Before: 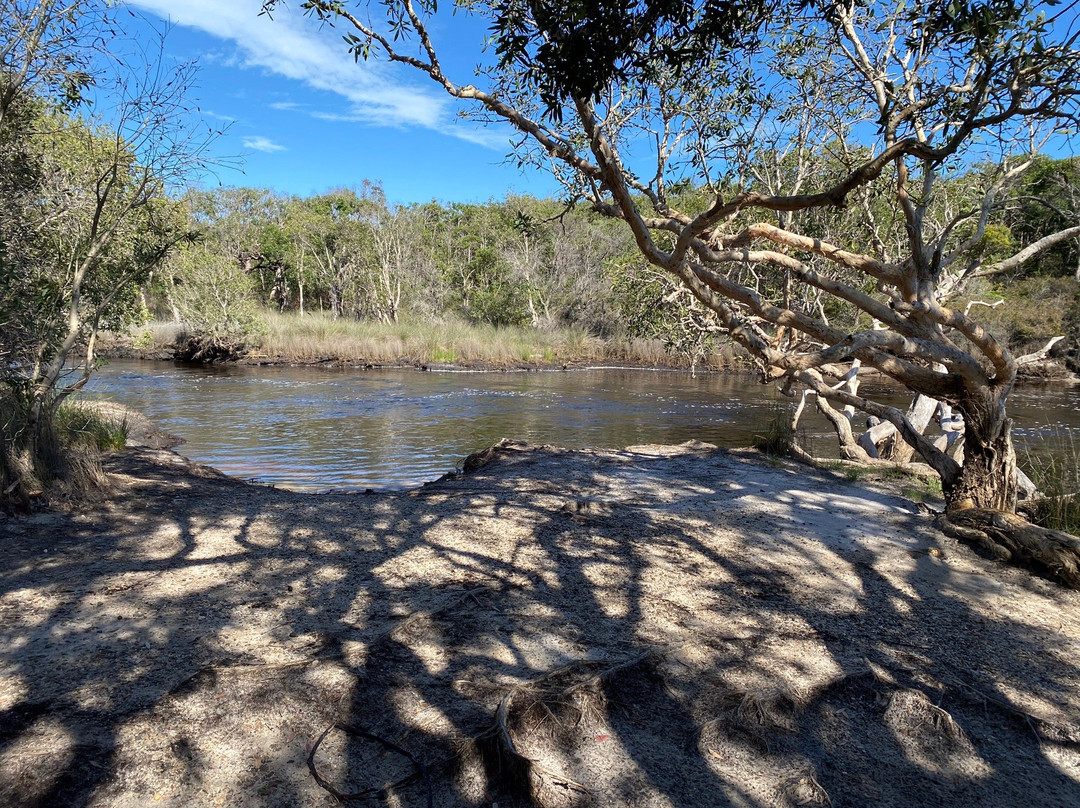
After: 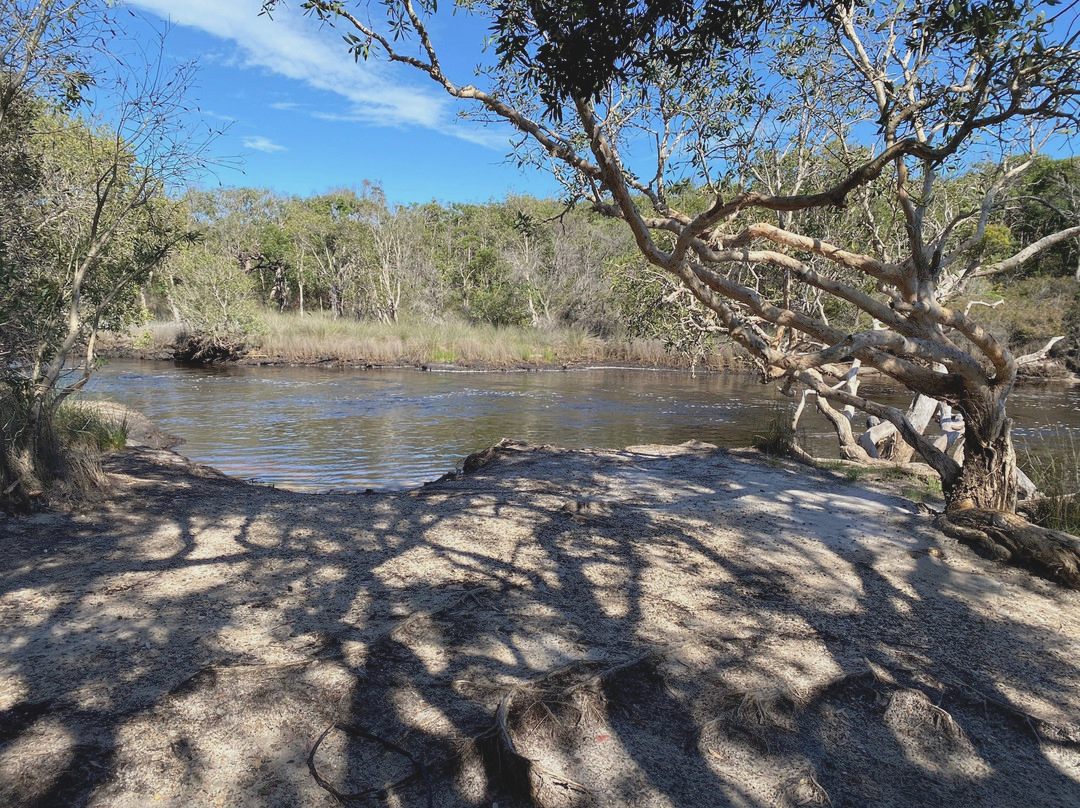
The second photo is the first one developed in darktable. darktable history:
contrast brightness saturation: contrast -0.132, brightness 0.047, saturation -0.122
